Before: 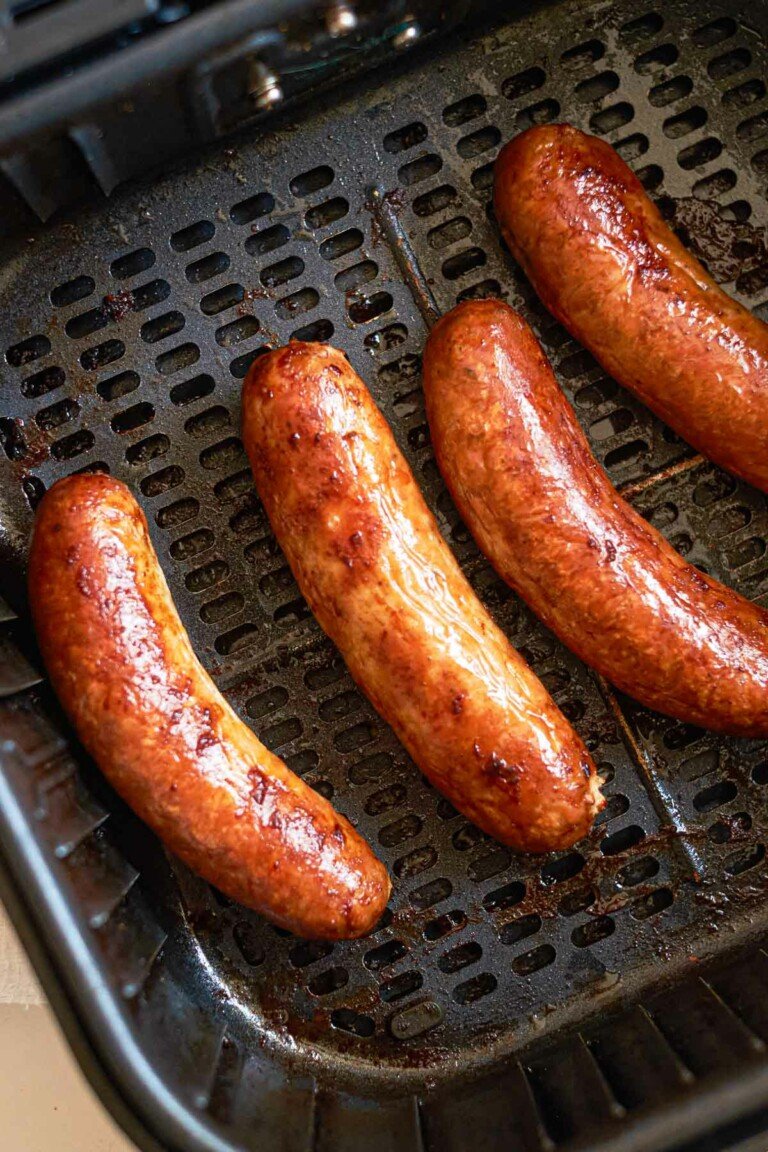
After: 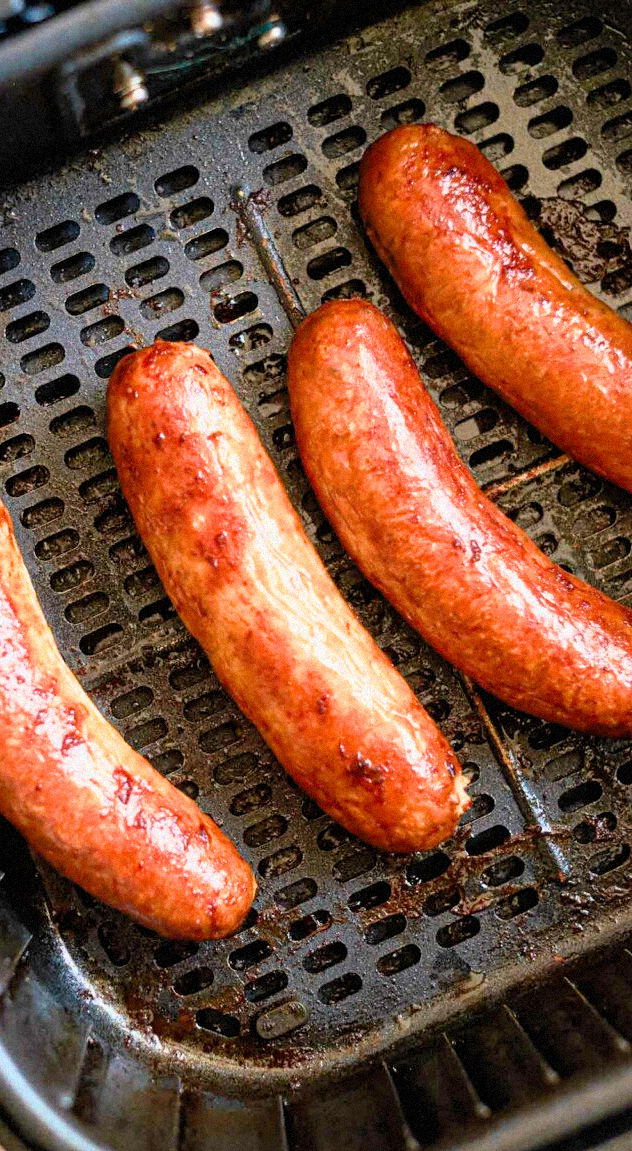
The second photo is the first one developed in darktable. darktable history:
filmic rgb: black relative exposure -7.65 EV, white relative exposure 4.56 EV, hardness 3.61, color science v6 (2022)
exposure: black level correction 0.001, exposure 1.3 EV, compensate highlight preservation false
grain: mid-tones bias 0%
crop: left 17.582%, bottom 0.031%
